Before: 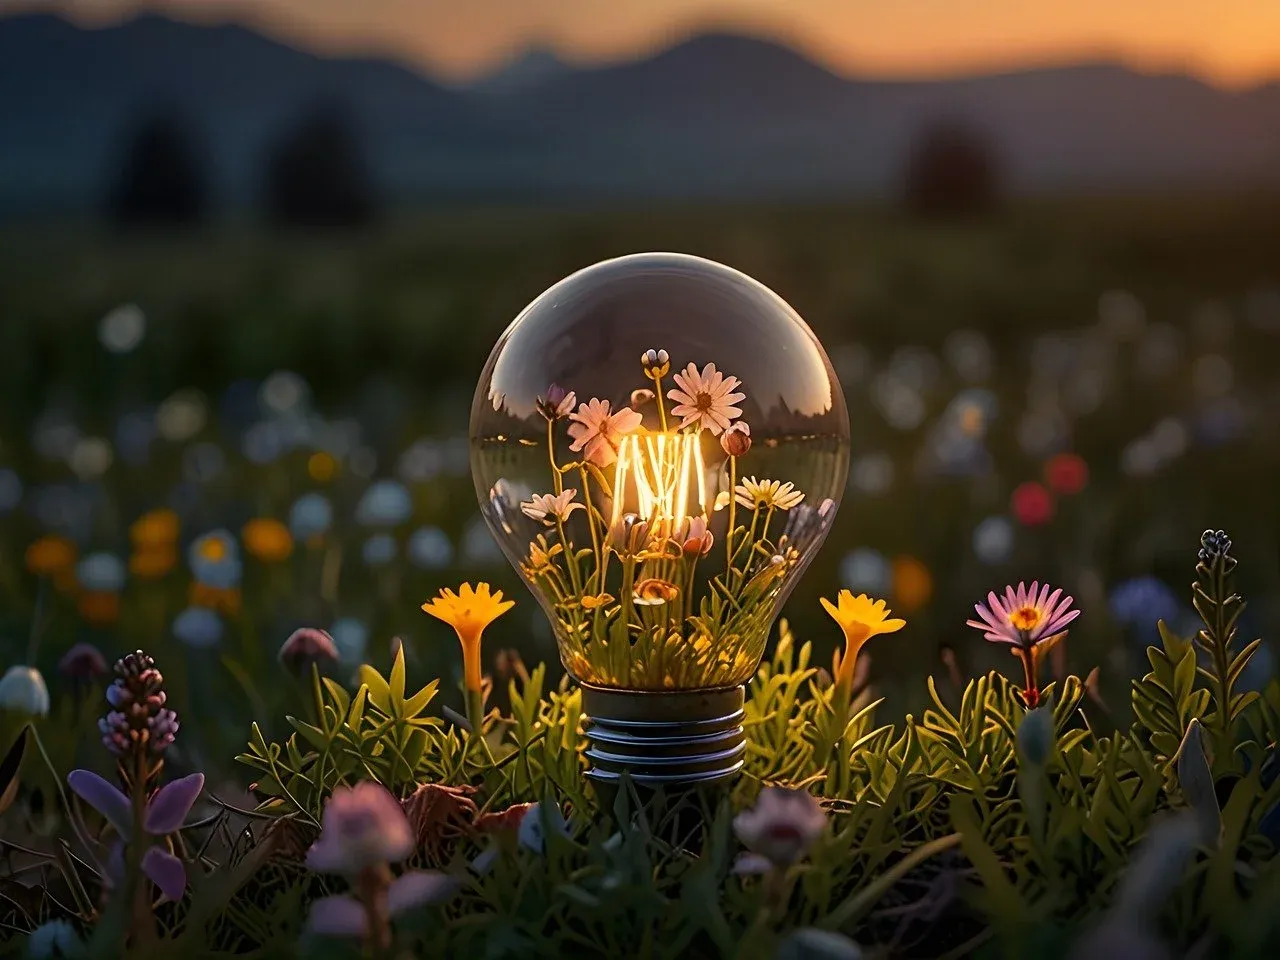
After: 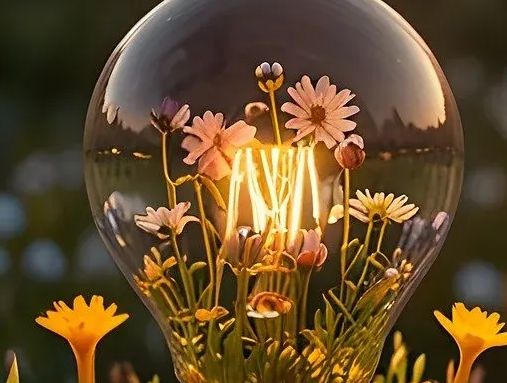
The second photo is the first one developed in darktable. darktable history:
crop: left 30.171%, top 29.896%, right 30.191%, bottom 30.188%
